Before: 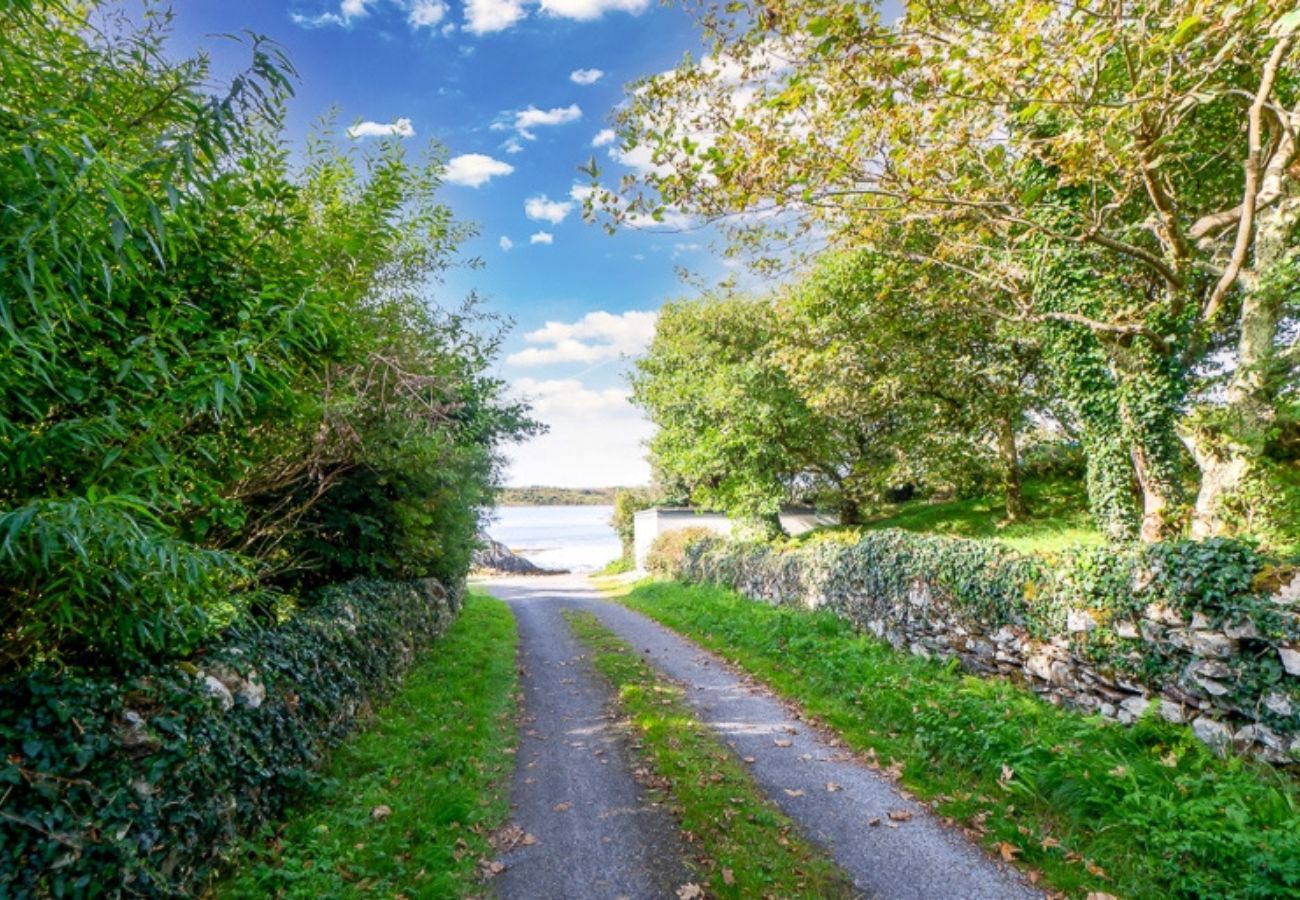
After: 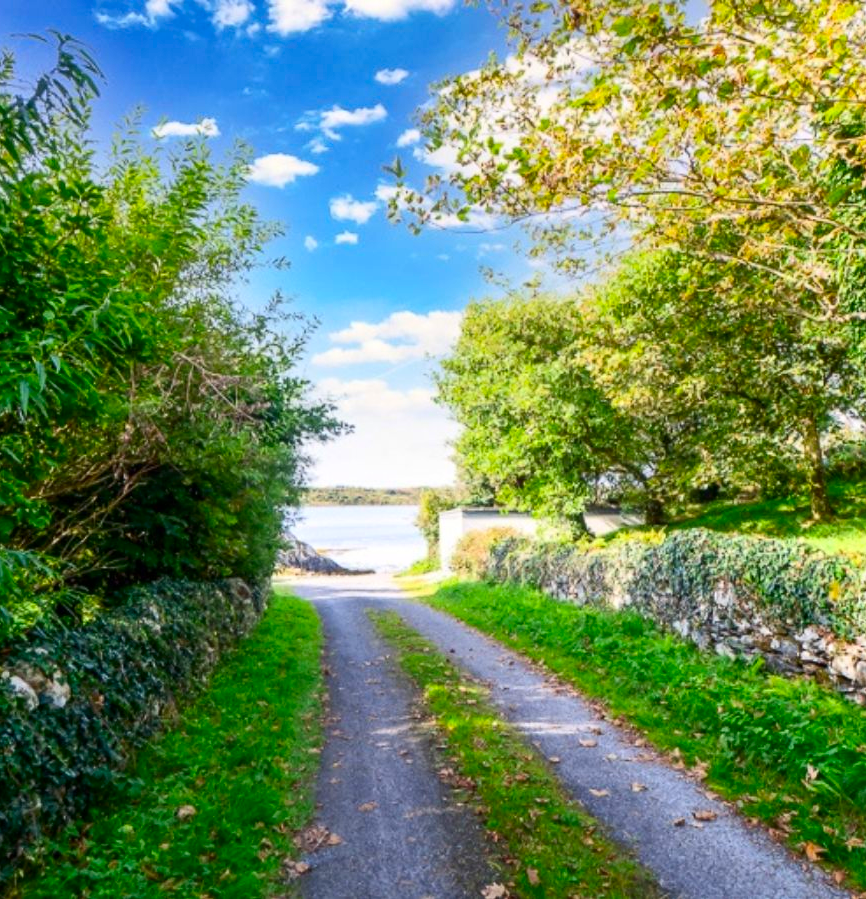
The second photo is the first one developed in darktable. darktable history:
contrast brightness saturation: contrast 0.16, saturation 0.32
crop and rotate: left 15.055%, right 18.278%
